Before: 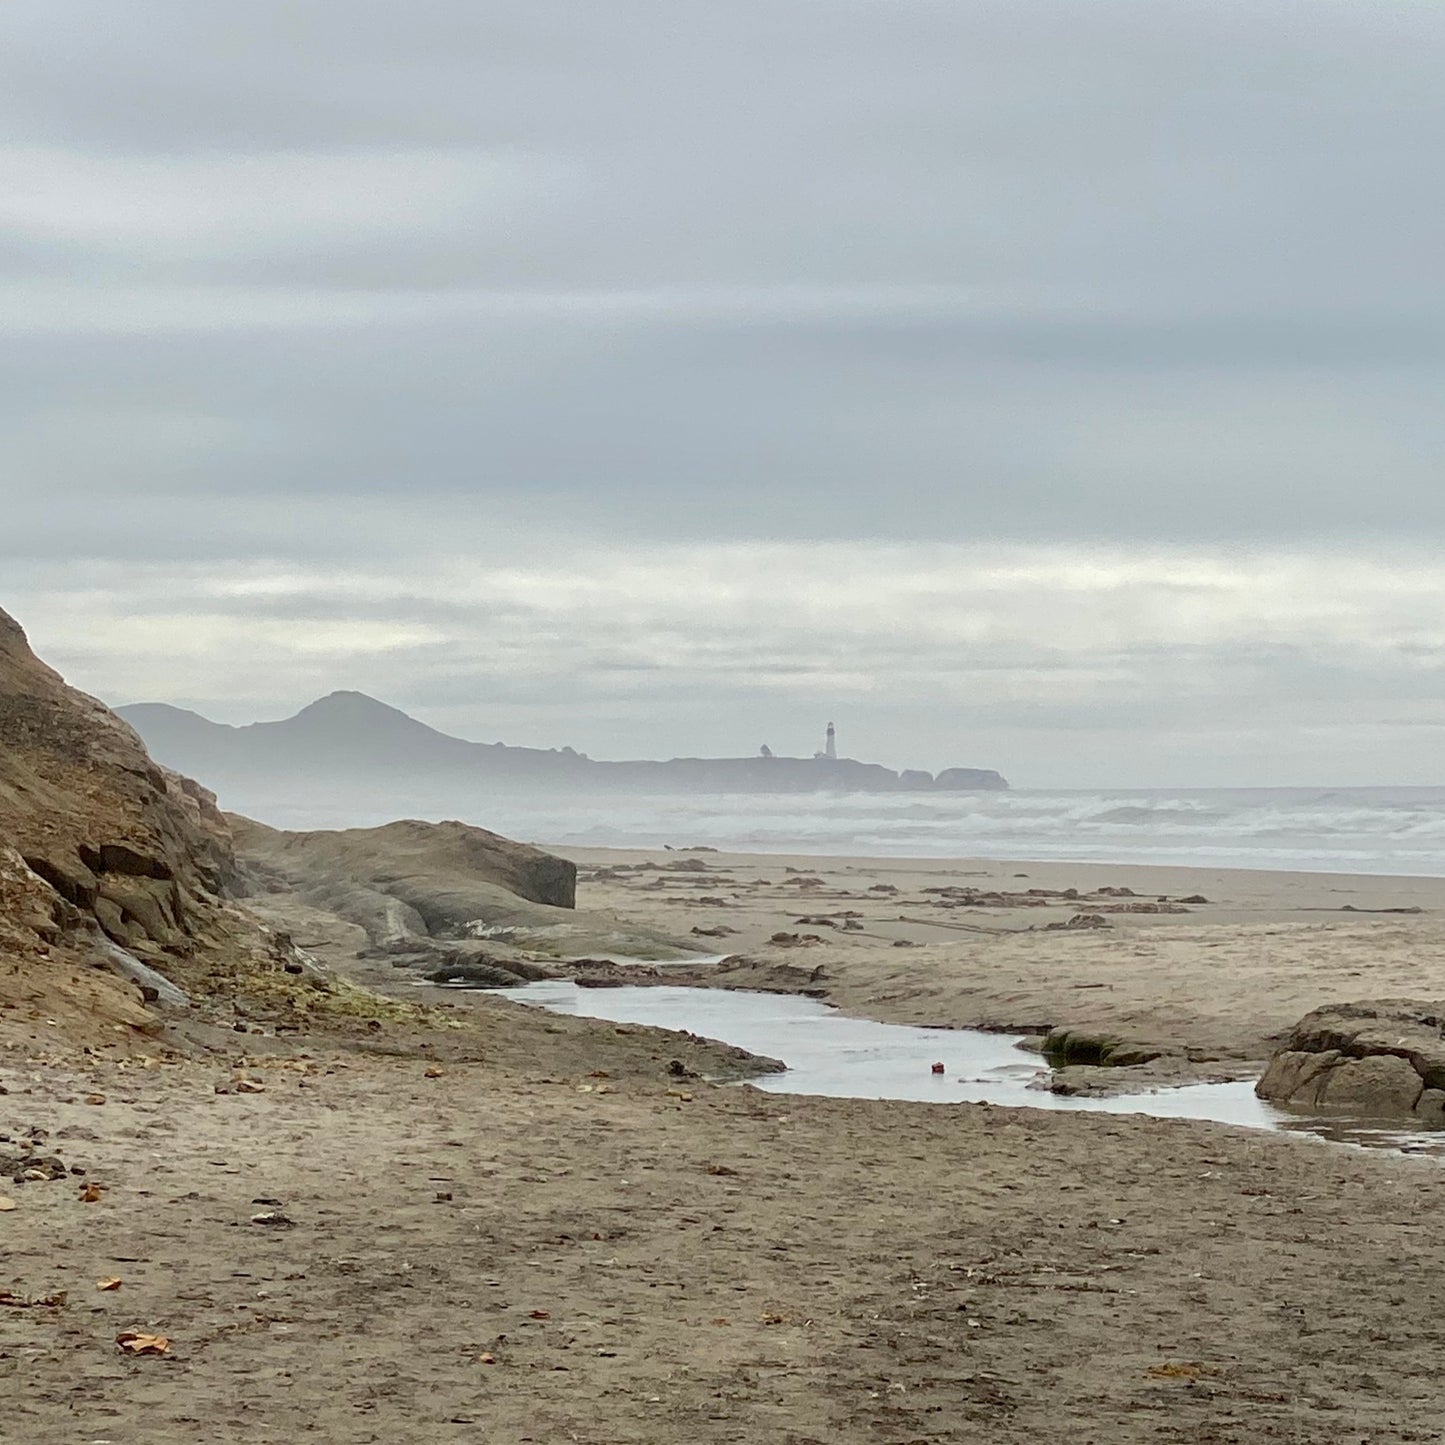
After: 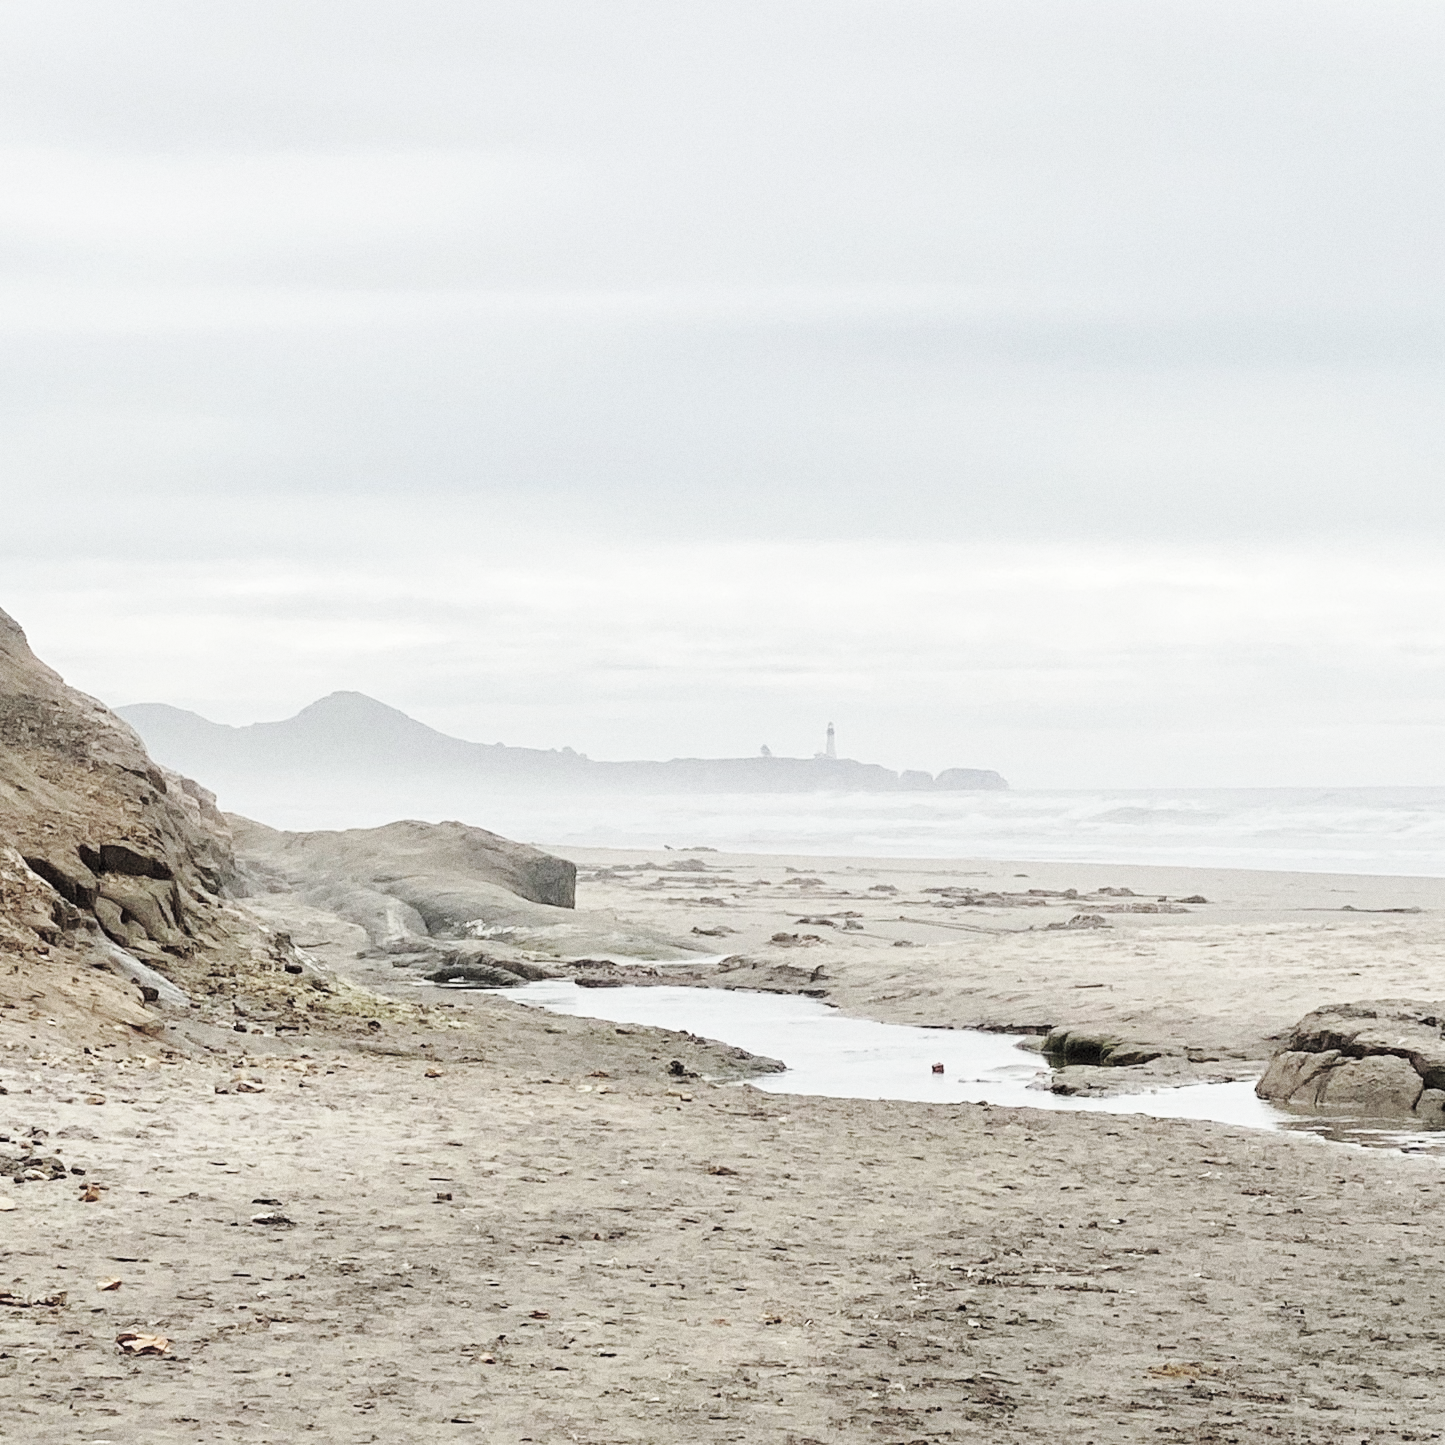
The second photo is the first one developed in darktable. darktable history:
base curve: curves: ch0 [(0, 0) (0.028, 0.03) (0.121, 0.232) (0.46, 0.748) (0.859, 0.968) (1, 1)], preserve colors none
grain: strength 26%
contrast brightness saturation: brightness 0.18, saturation -0.5
